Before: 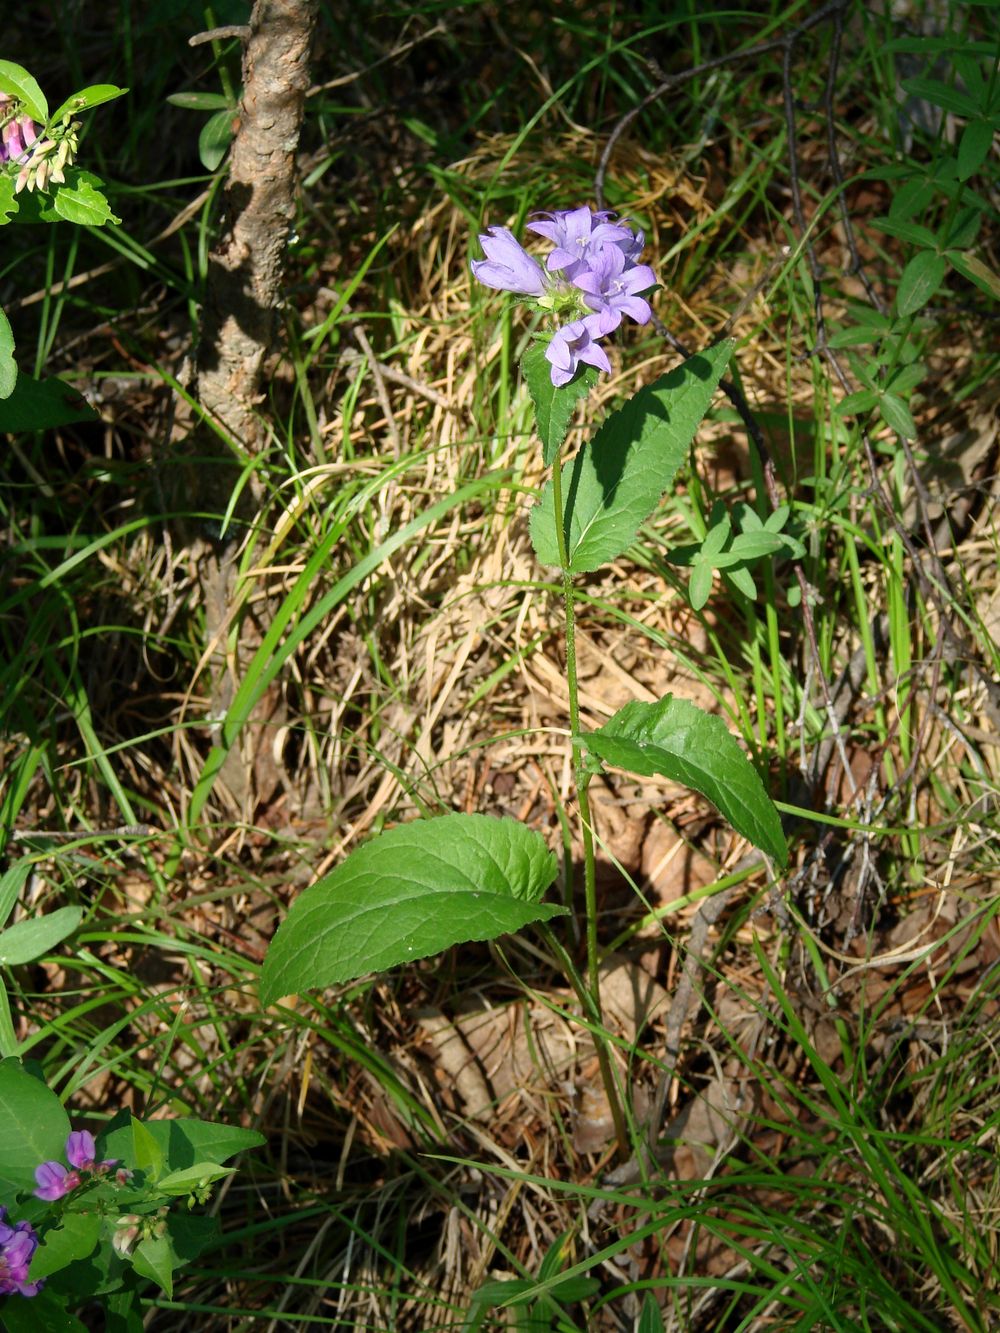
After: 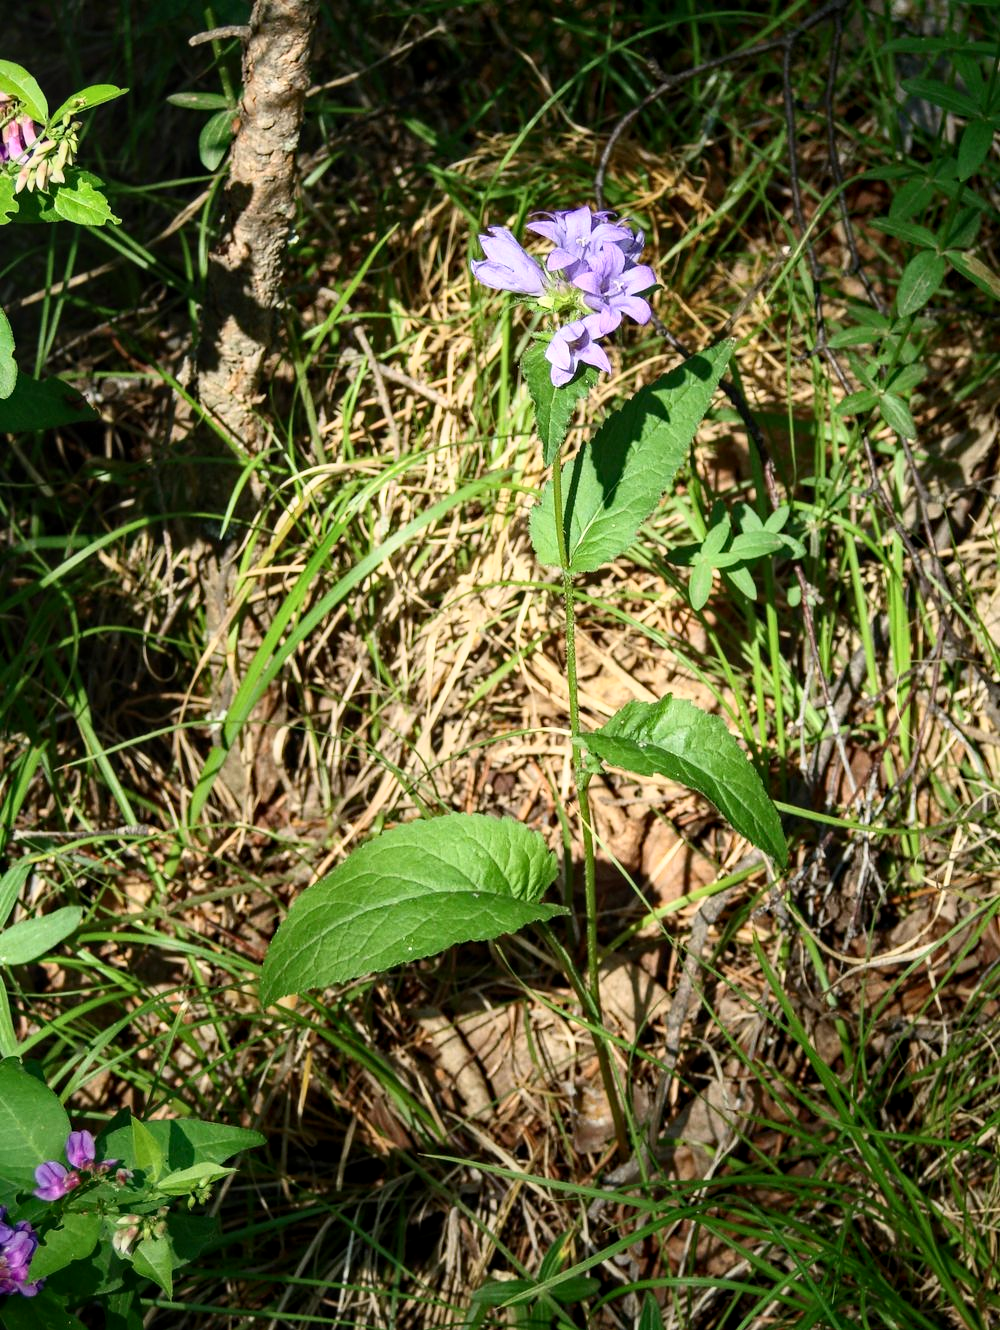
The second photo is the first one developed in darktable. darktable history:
contrast brightness saturation: contrast 0.242, brightness 0.089
crop: top 0.061%, bottom 0.133%
local contrast: on, module defaults
haze removal: compatibility mode true, adaptive false
